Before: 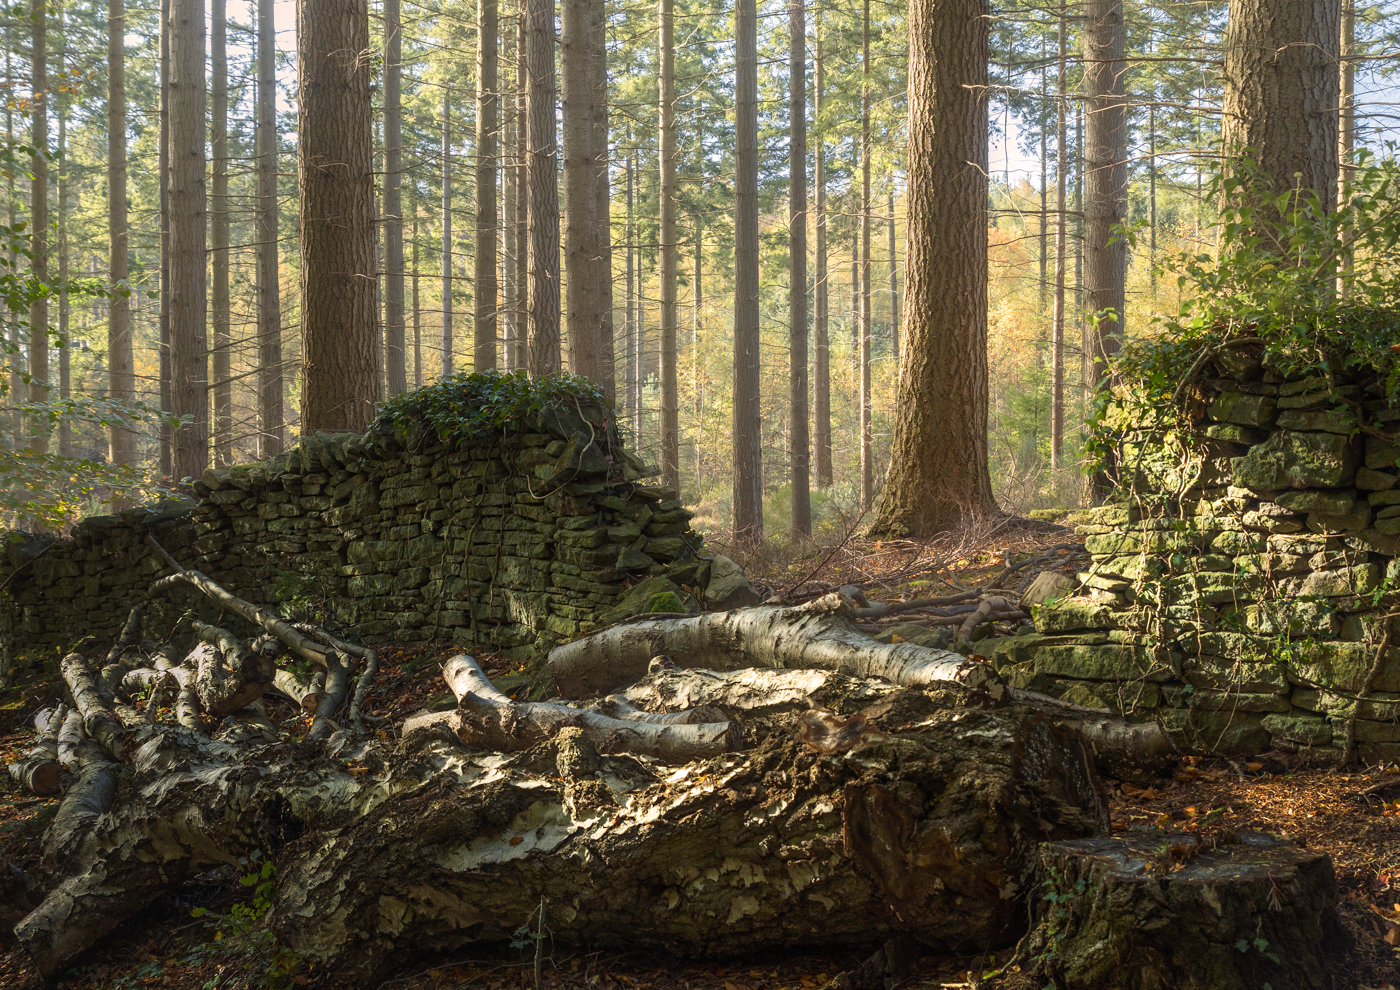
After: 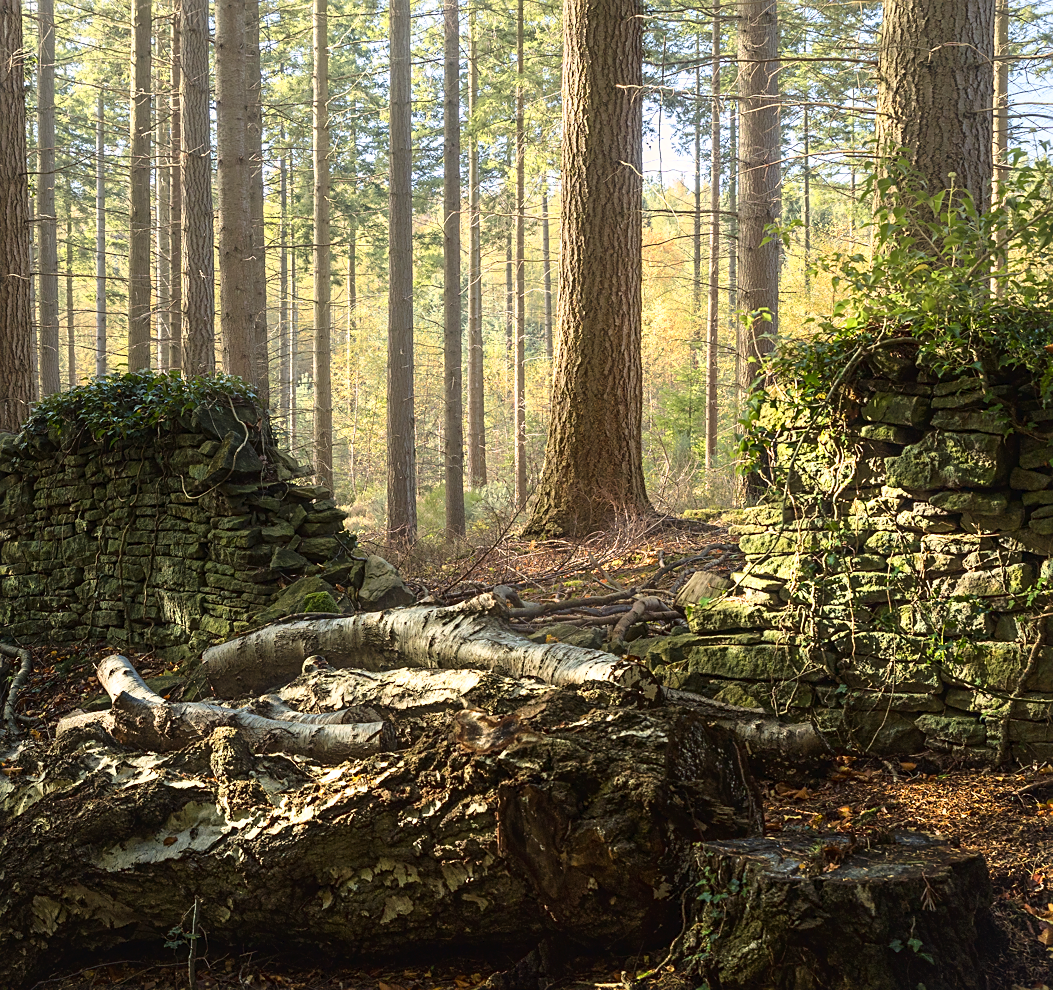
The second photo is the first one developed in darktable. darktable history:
sharpen: on, module defaults
tone curve: curves: ch0 [(0, 0) (0.003, 0.025) (0.011, 0.025) (0.025, 0.029) (0.044, 0.035) (0.069, 0.053) (0.1, 0.083) (0.136, 0.118) (0.177, 0.163) (0.224, 0.22) (0.277, 0.295) (0.335, 0.371) (0.399, 0.444) (0.468, 0.524) (0.543, 0.618) (0.623, 0.702) (0.709, 0.79) (0.801, 0.89) (0.898, 0.973) (1, 1)], color space Lab, linked channels, preserve colors none
crop and rotate: left 24.726%
